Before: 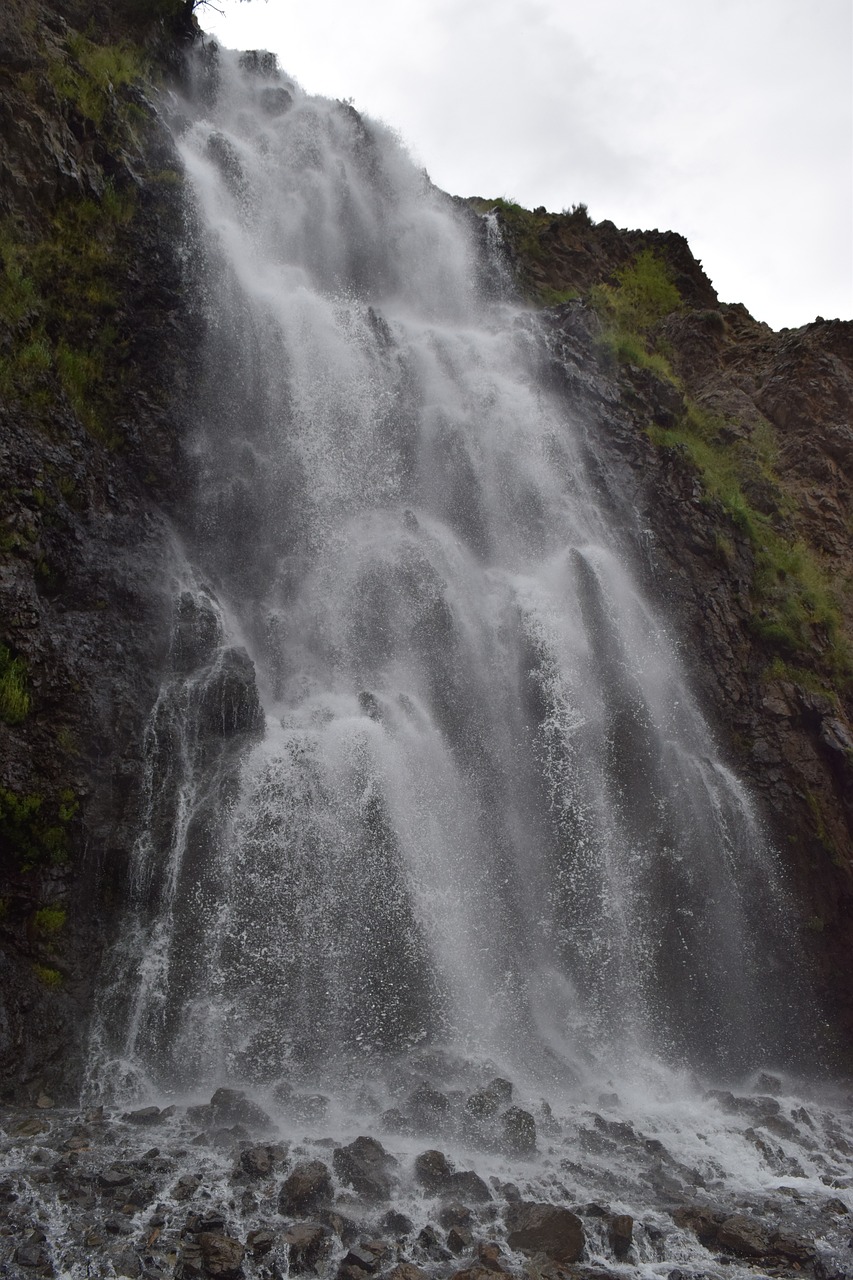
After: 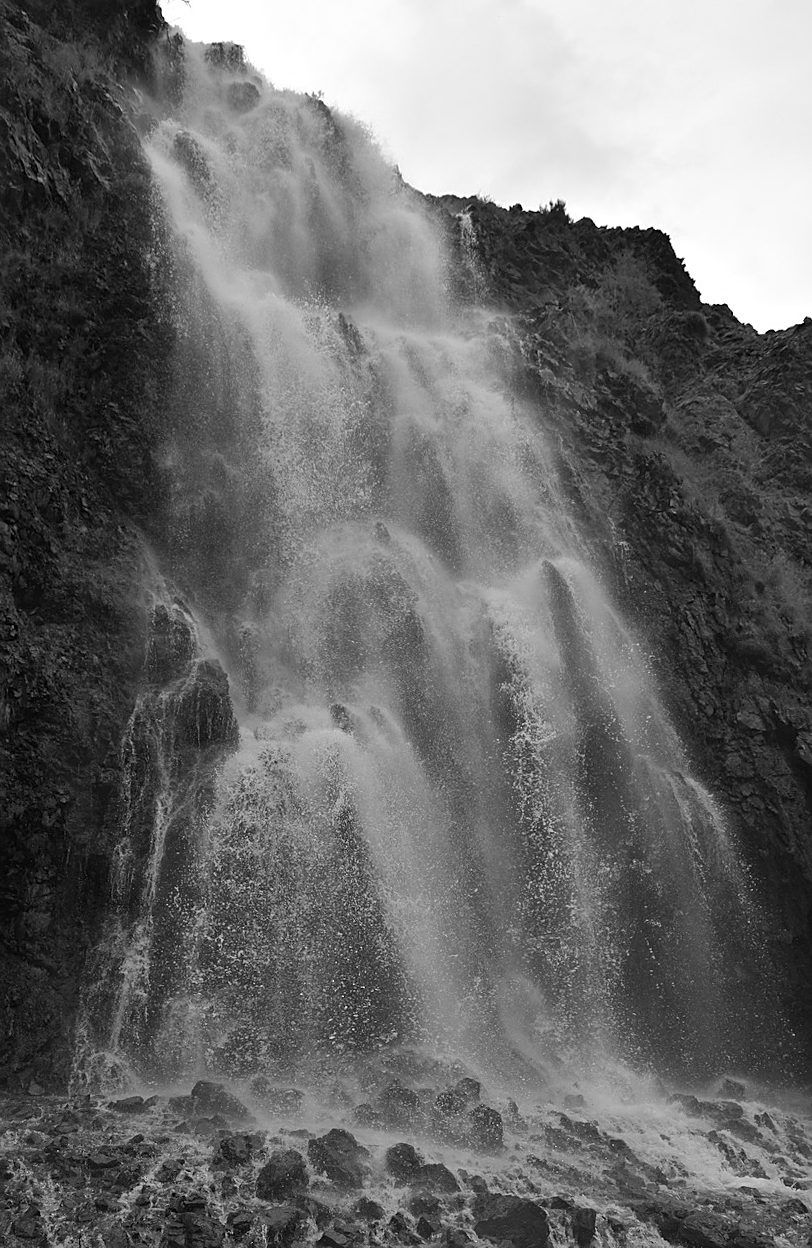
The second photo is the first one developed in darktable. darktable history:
contrast brightness saturation: saturation -1
sharpen: on, module defaults
rotate and perspective: rotation 0.074°, lens shift (vertical) 0.096, lens shift (horizontal) -0.041, crop left 0.043, crop right 0.952, crop top 0.024, crop bottom 0.979
